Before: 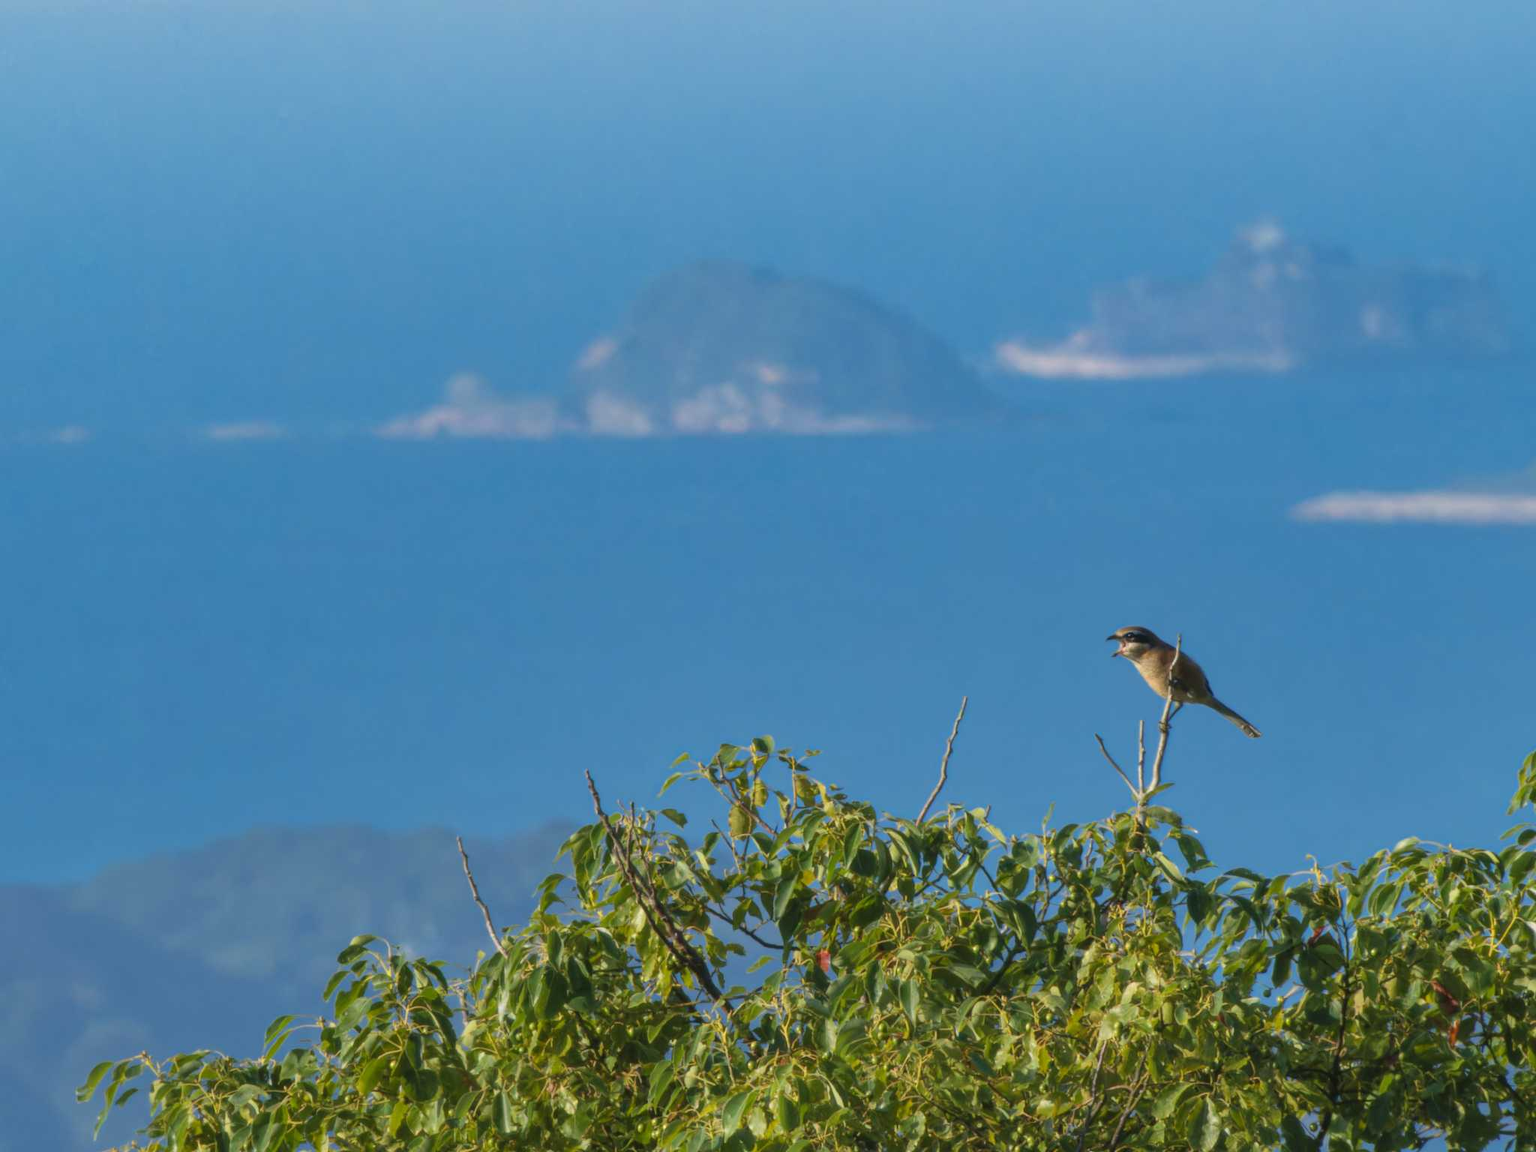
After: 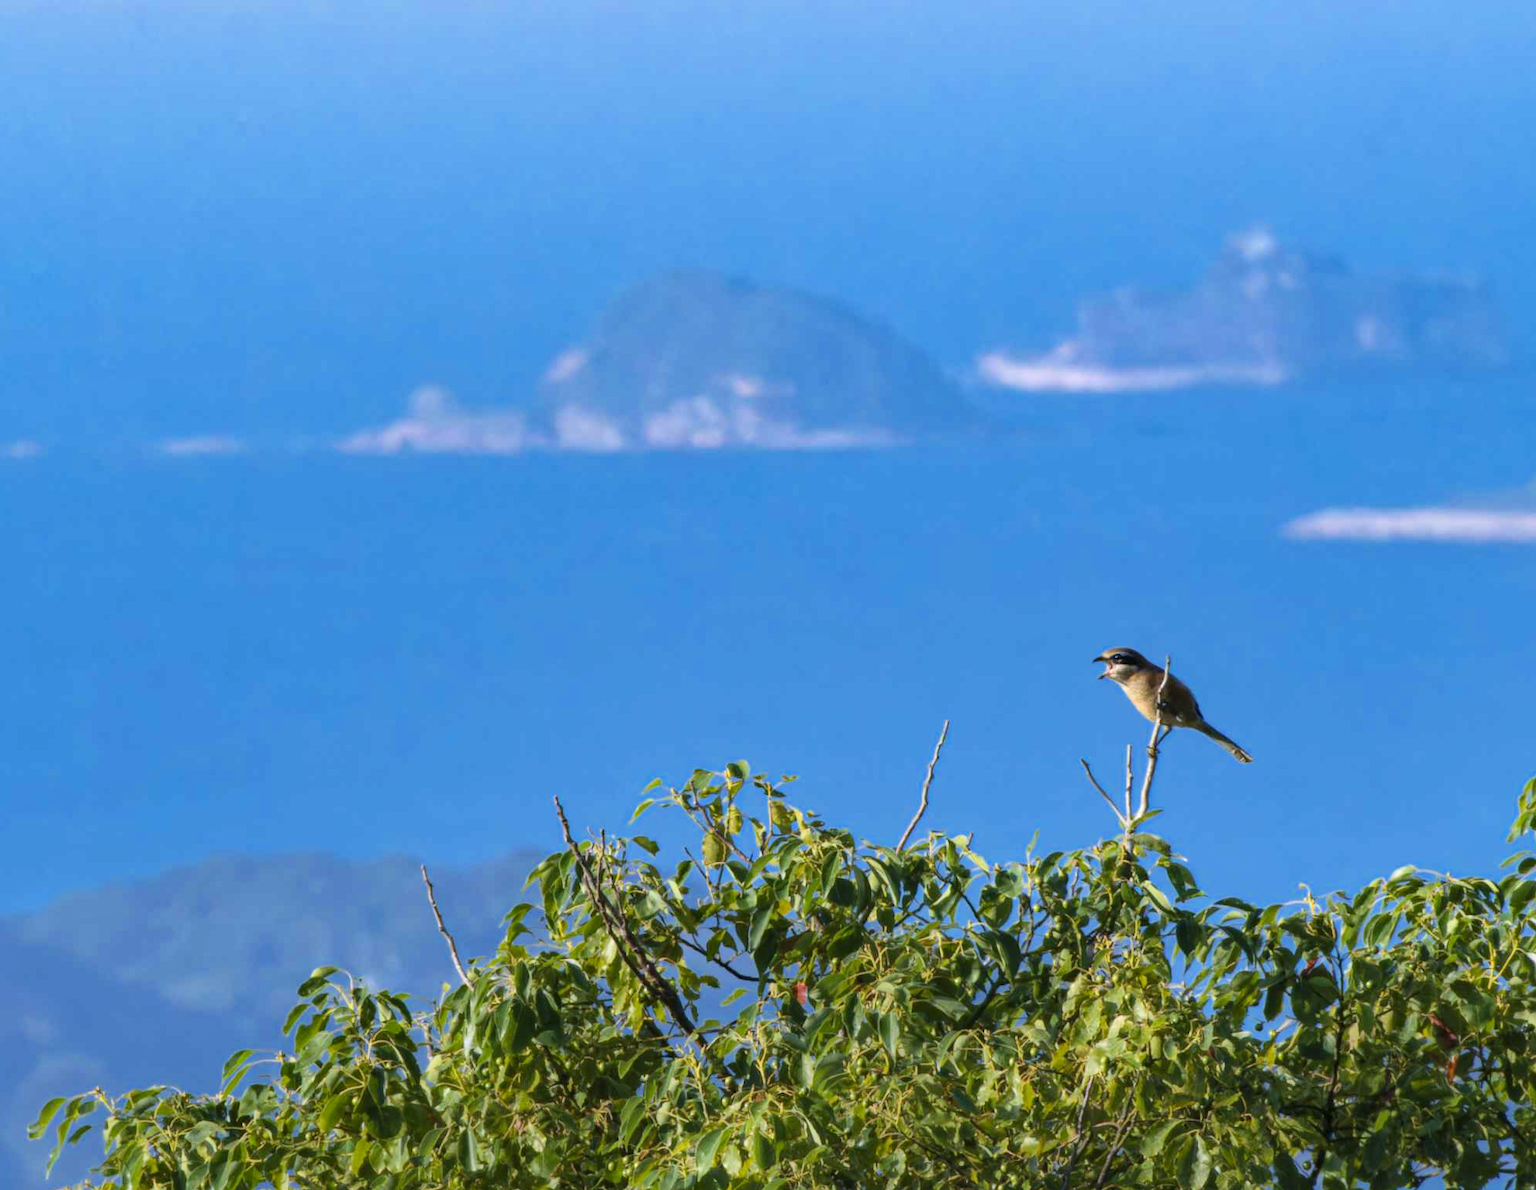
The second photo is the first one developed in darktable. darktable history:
local contrast: mode bilateral grid, contrast 20, coarseness 50, detail 120%, midtone range 0.2
white balance: red 0.967, blue 1.119, emerald 0.756
filmic rgb: black relative exposure -15 EV, white relative exposure 3 EV, threshold 6 EV, target black luminance 0%, hardness 9.27, latitude 99%, contrast 0.912, shadows ↔ highlights balance 0.505%, add noise in highlights 0, color science v3 (2019), use custom middle-gray values true, iterations of high-quality reconstruction 0, contrast in highlights soft, enable highlight reconstruction true
haze removal: compatibility mode true, adaptive false
crop and rotate: left 3.238%
tone equalizer: -8 EV 0.001 EV, -7 EV -0.002 EV, -6 EV 0.002 EV, -5 EV -0.03 EV, -4 EV -0.116 EV, -3 EV -0.169 EV, -2 EV 0.24 EV, -1 EV 0.702 EV, +0 EV 0.493 EV
